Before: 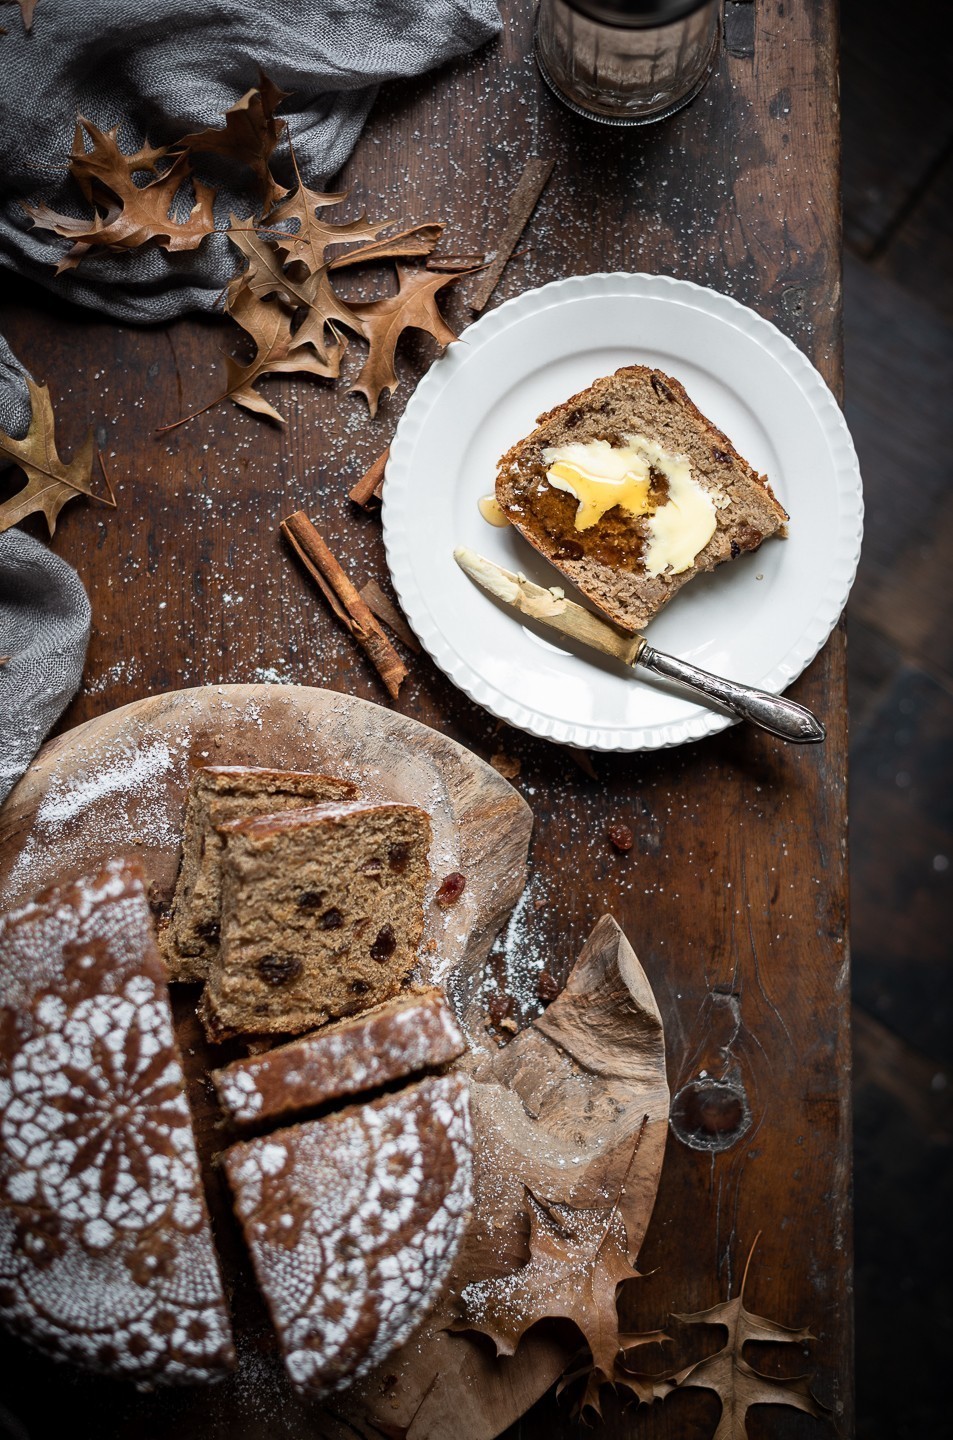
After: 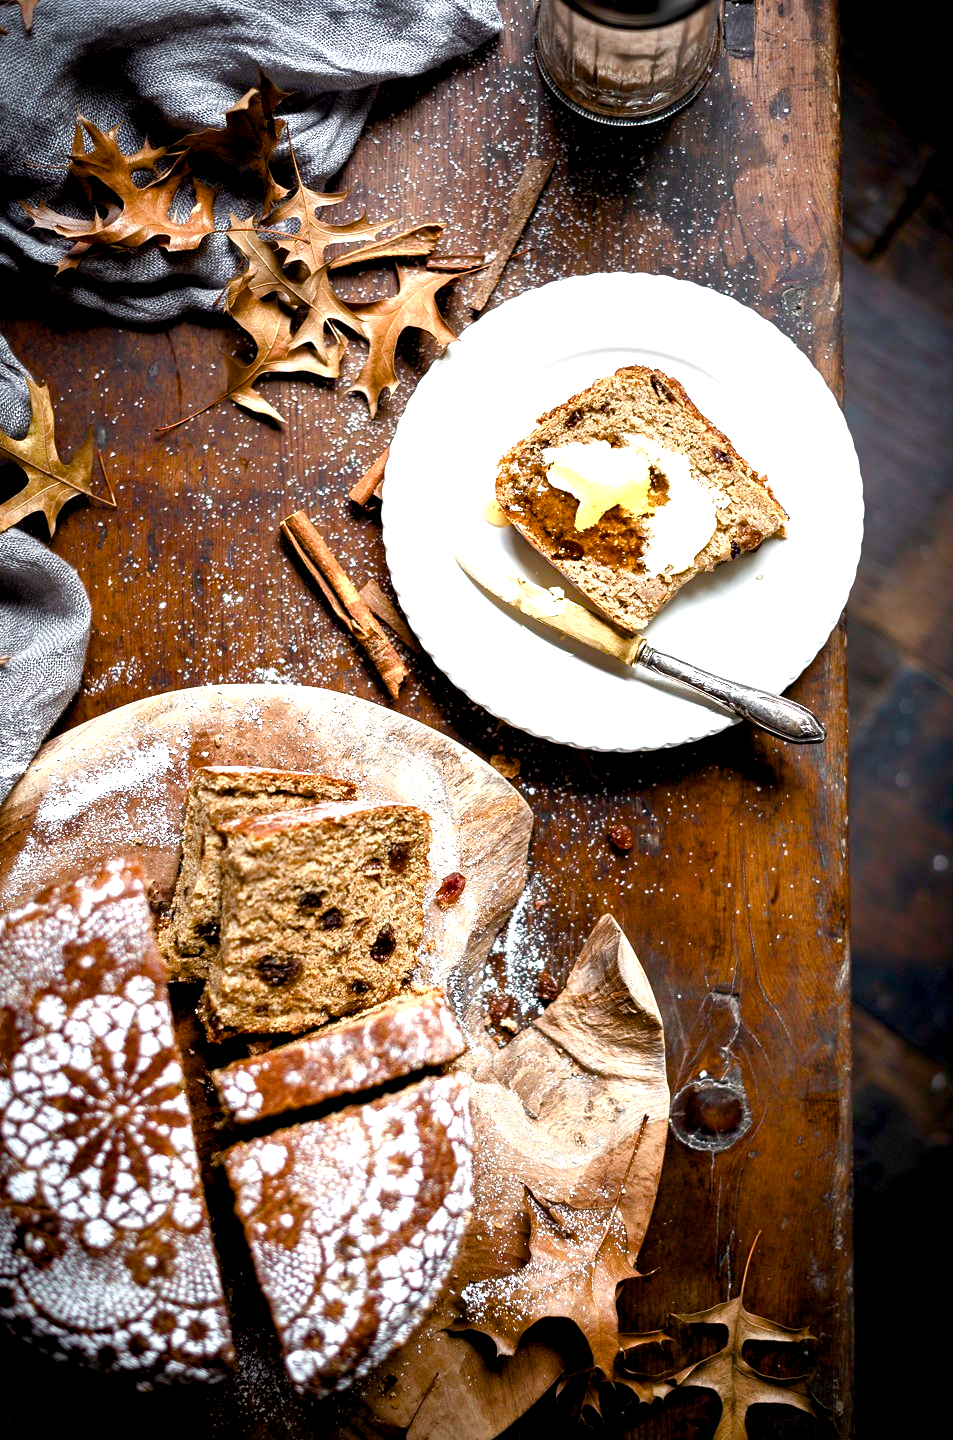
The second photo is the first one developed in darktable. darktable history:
exposure: black level correction -0.002, exposure 1.115 EV, compensate highlight preservation false
color balance rgb: shadows lift › luminance -9.41%, highlights gain › luminance 17.6%, global offset › luminance -1.45%, perceptual saturation grading › highlights -17.77%, perceptual saturation grading › mid-tones 33.1%, perceptual saturation grading › shadows 50.52%, global vibrance 24.22%
